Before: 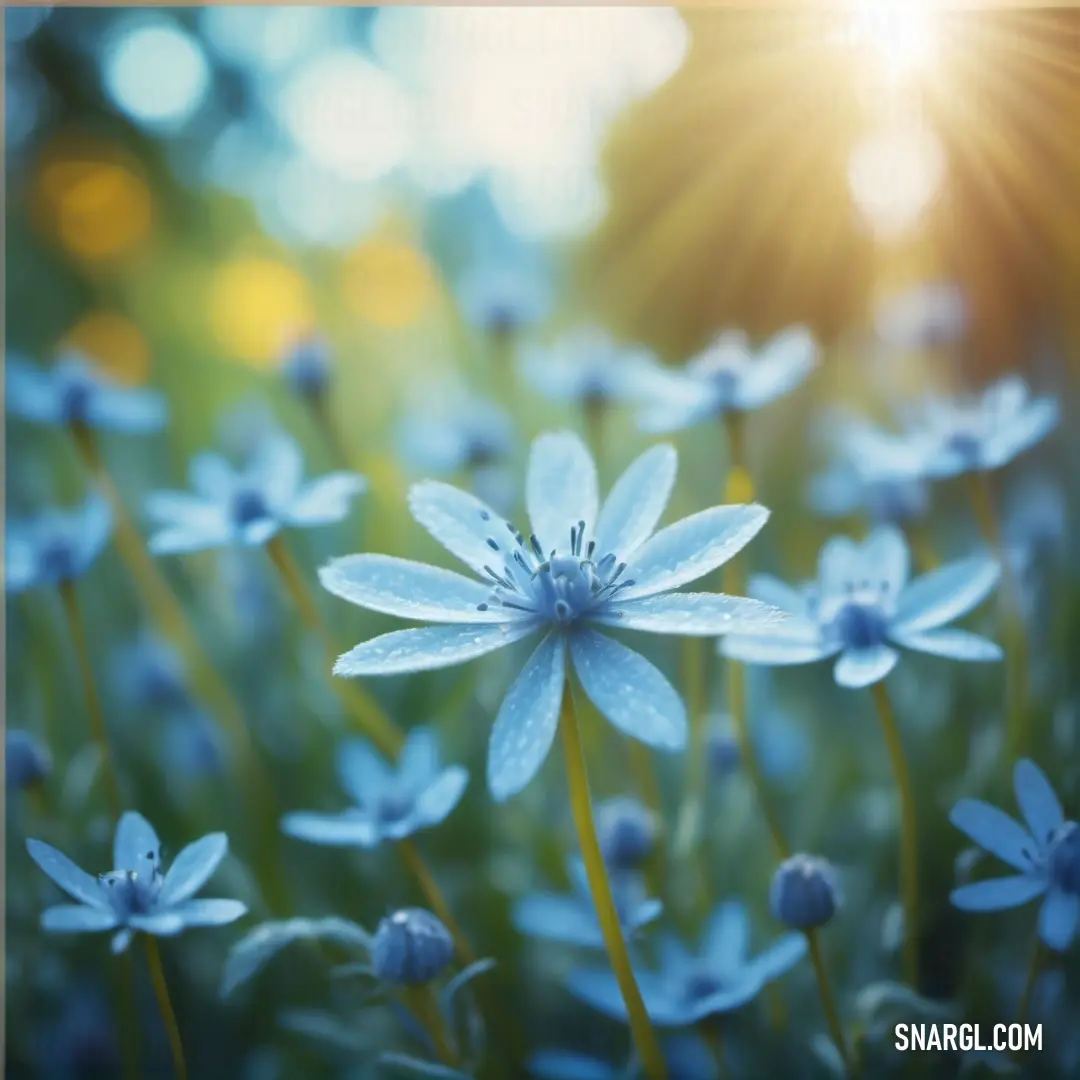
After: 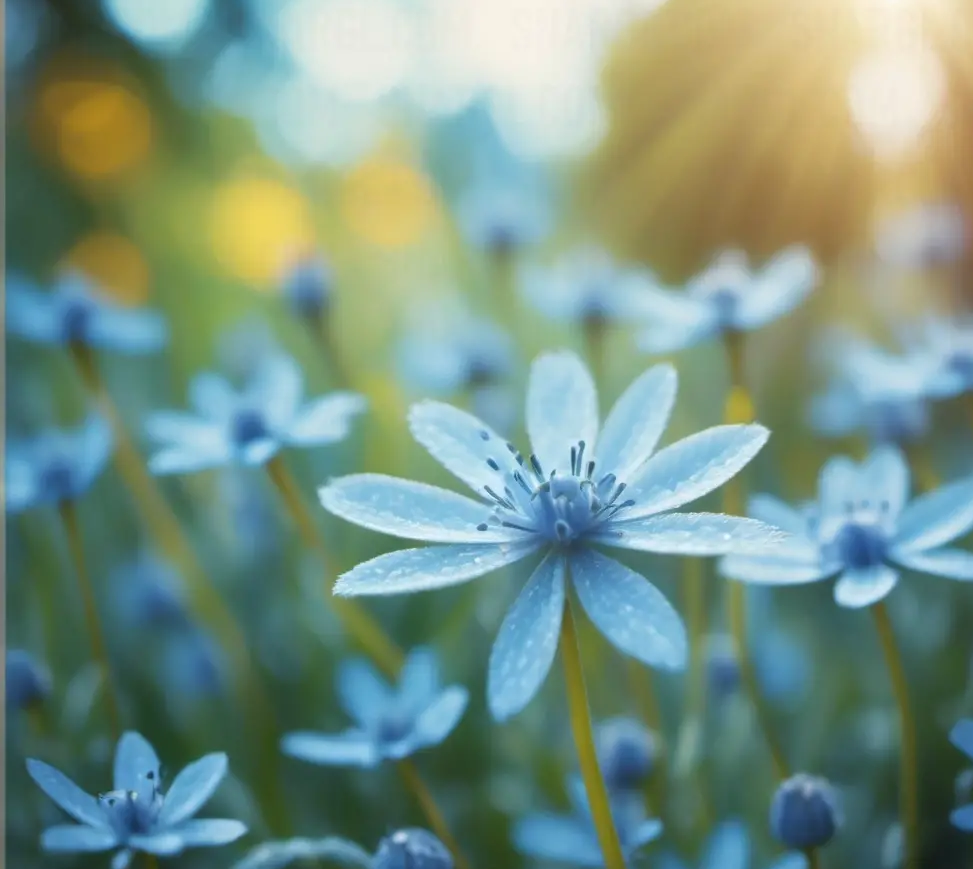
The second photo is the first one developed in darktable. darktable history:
crop: top 7.448%, right 9.855%, bottom 12.008%
